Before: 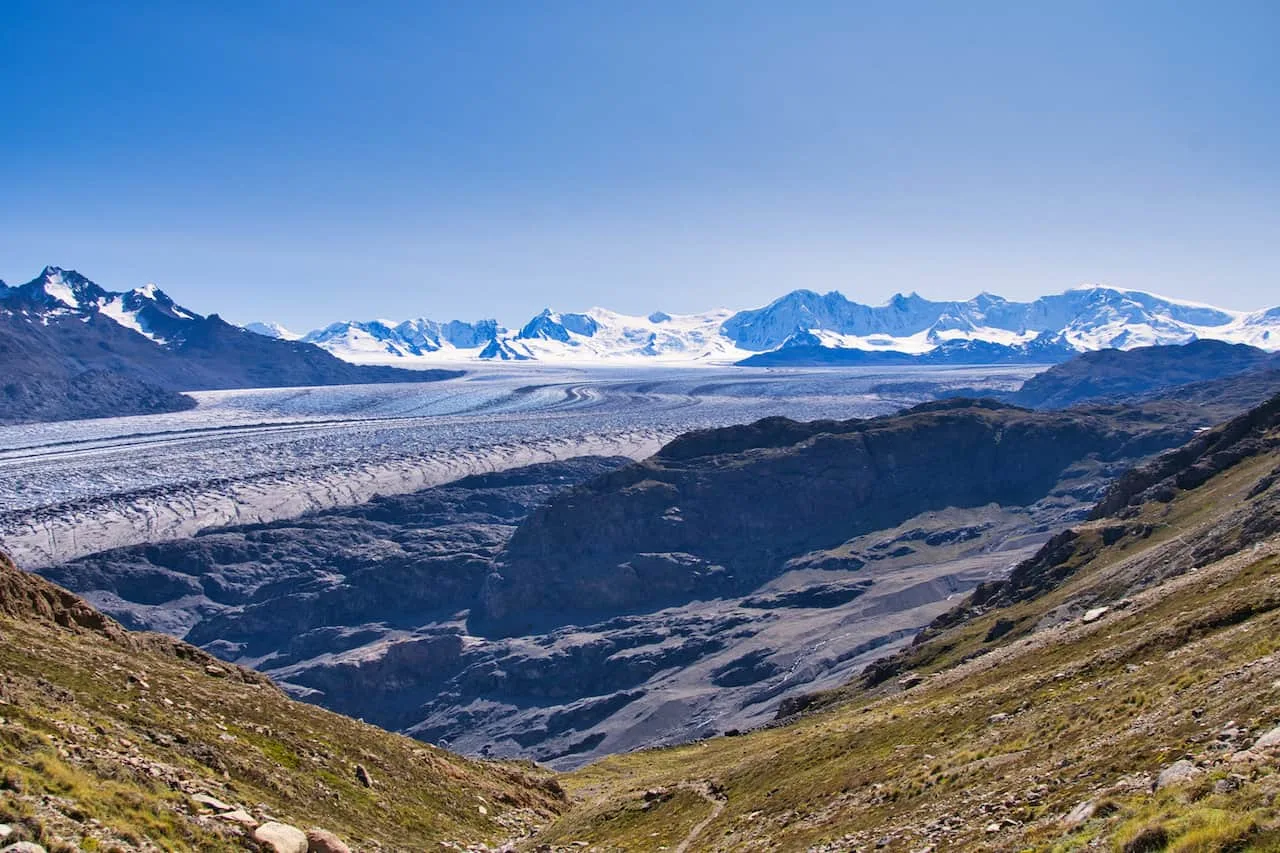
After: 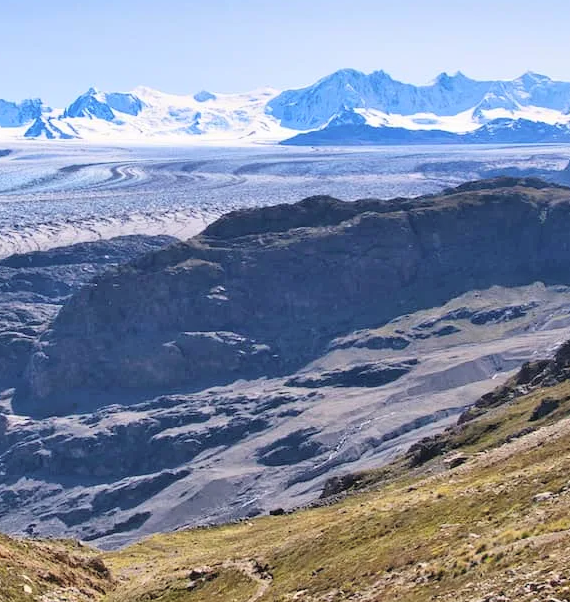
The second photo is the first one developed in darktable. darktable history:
contrast brightness saturation: contrast 0.138, brightness 0.221
crop: left 35.619%, top 26.019%, right 19.816%, bottom 3.379%
